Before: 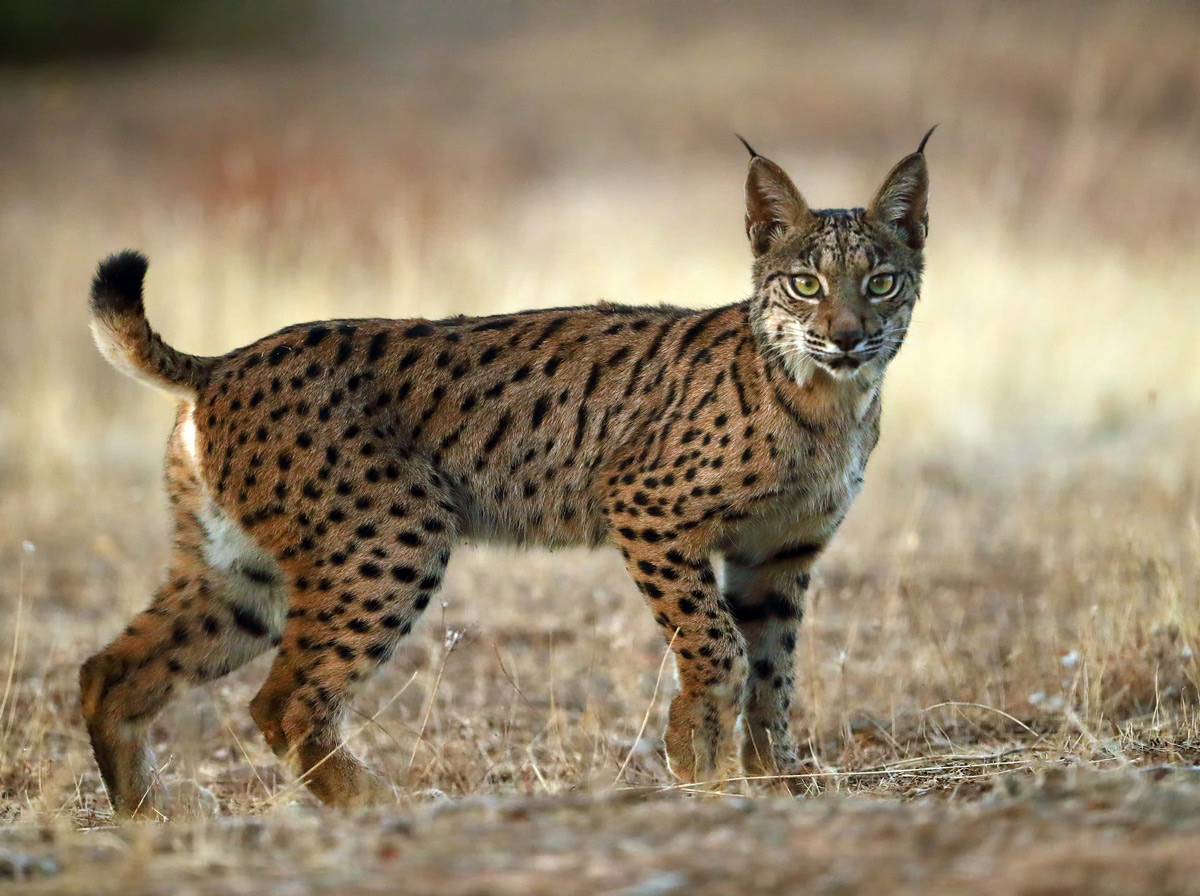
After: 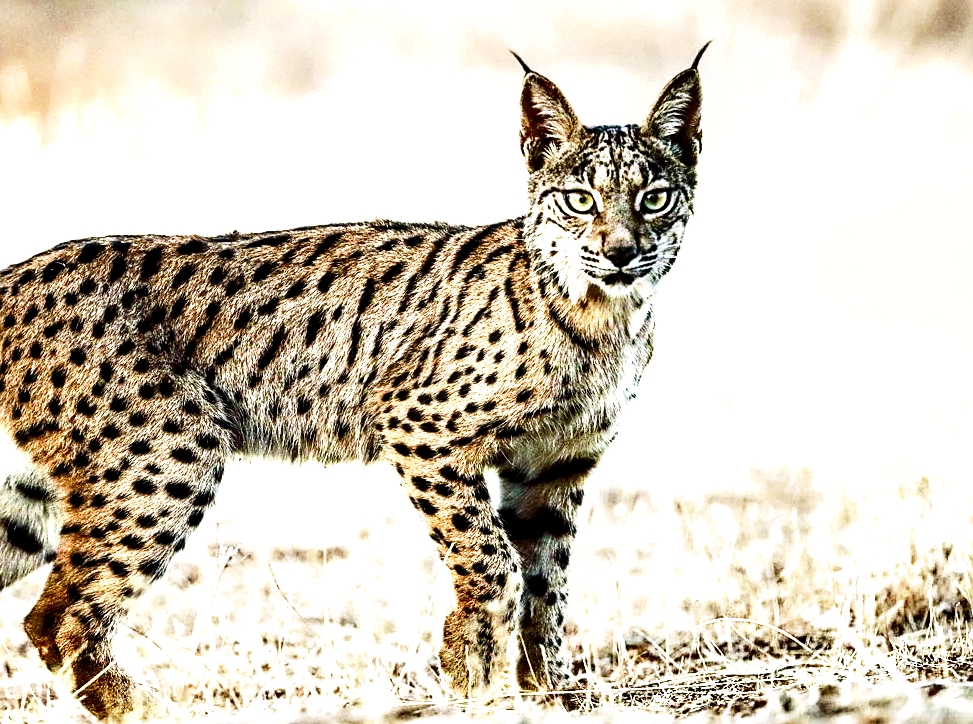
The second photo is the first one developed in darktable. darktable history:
crop: left 18.848%, top 9.406%, bottom 9.734%
contrast brightness saturation: contrast 0.112, saturation -0.157
sharpen: on, module defaults
exposure: black level correction 0.001, exposure 1.117 EV, compensate highlight preservation false
shadows and highlights: low approximation 0.01, soften with gaussian
base curve: curves: ch0 [(0, 0) (0.028, 0.03) (0.121, 0.232) (0.46, 0.748) (0.859, 0.968) (1, 1)], preserve colors none
local contrast: highlights 64%, shadows 54%, detail 169%, midtone range 0.508
tone equalizer: -8 EV -0.741 EV, -7 EV -0.692 EV, -6 EV -0.616 EV, -5 EV -0.382 EV, -3 EV 0.382 EV, -2 EV 0.6 EV, -1 EV 0.685 EV, +0 EV 0.772 EV, edges refinement/feathering 500, mask exposure compensation -1.57 EV, preserve details no
